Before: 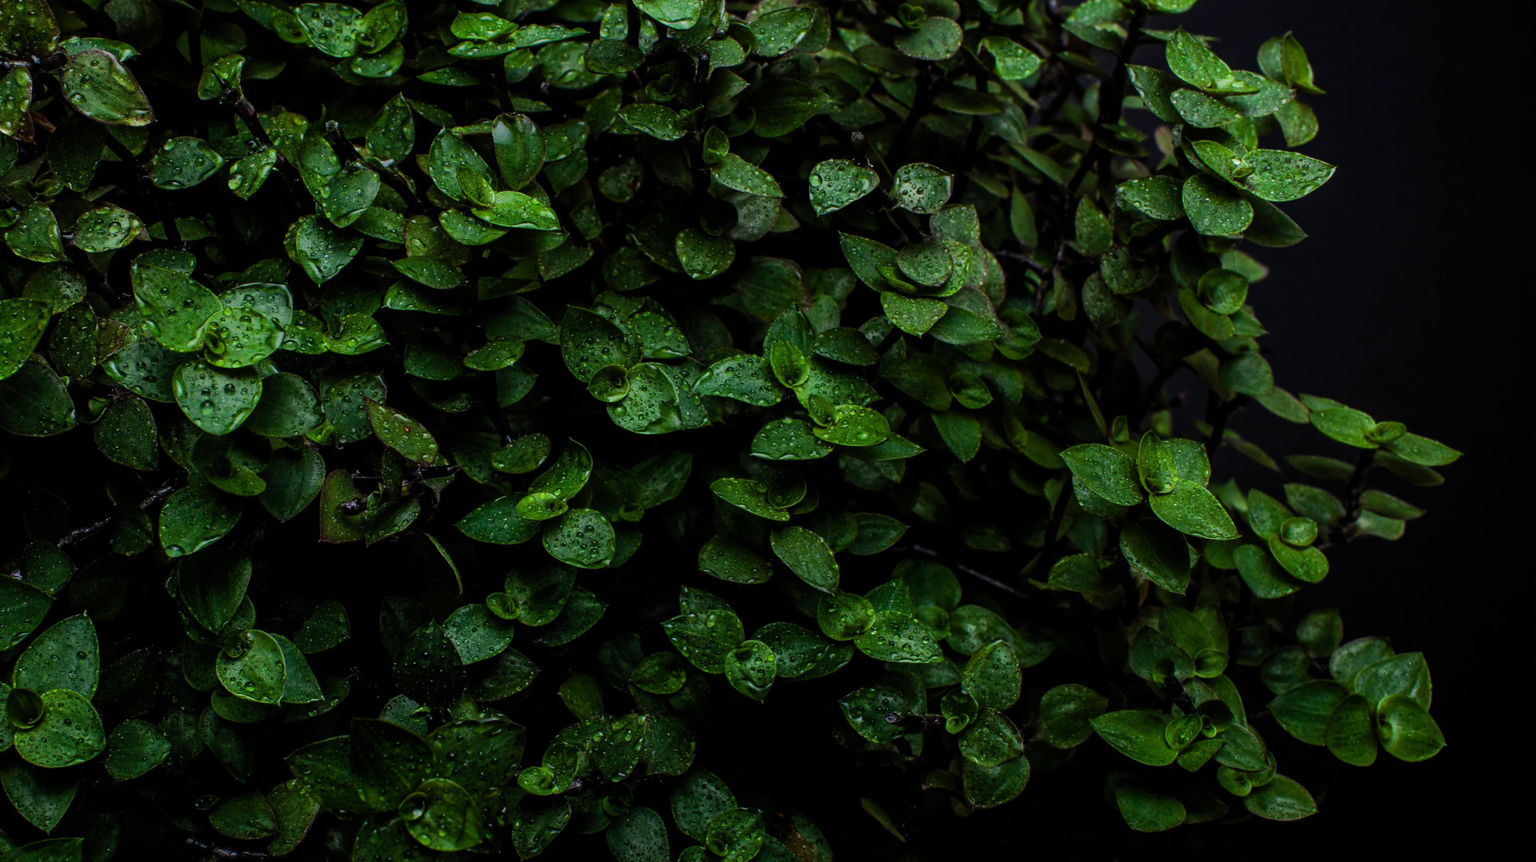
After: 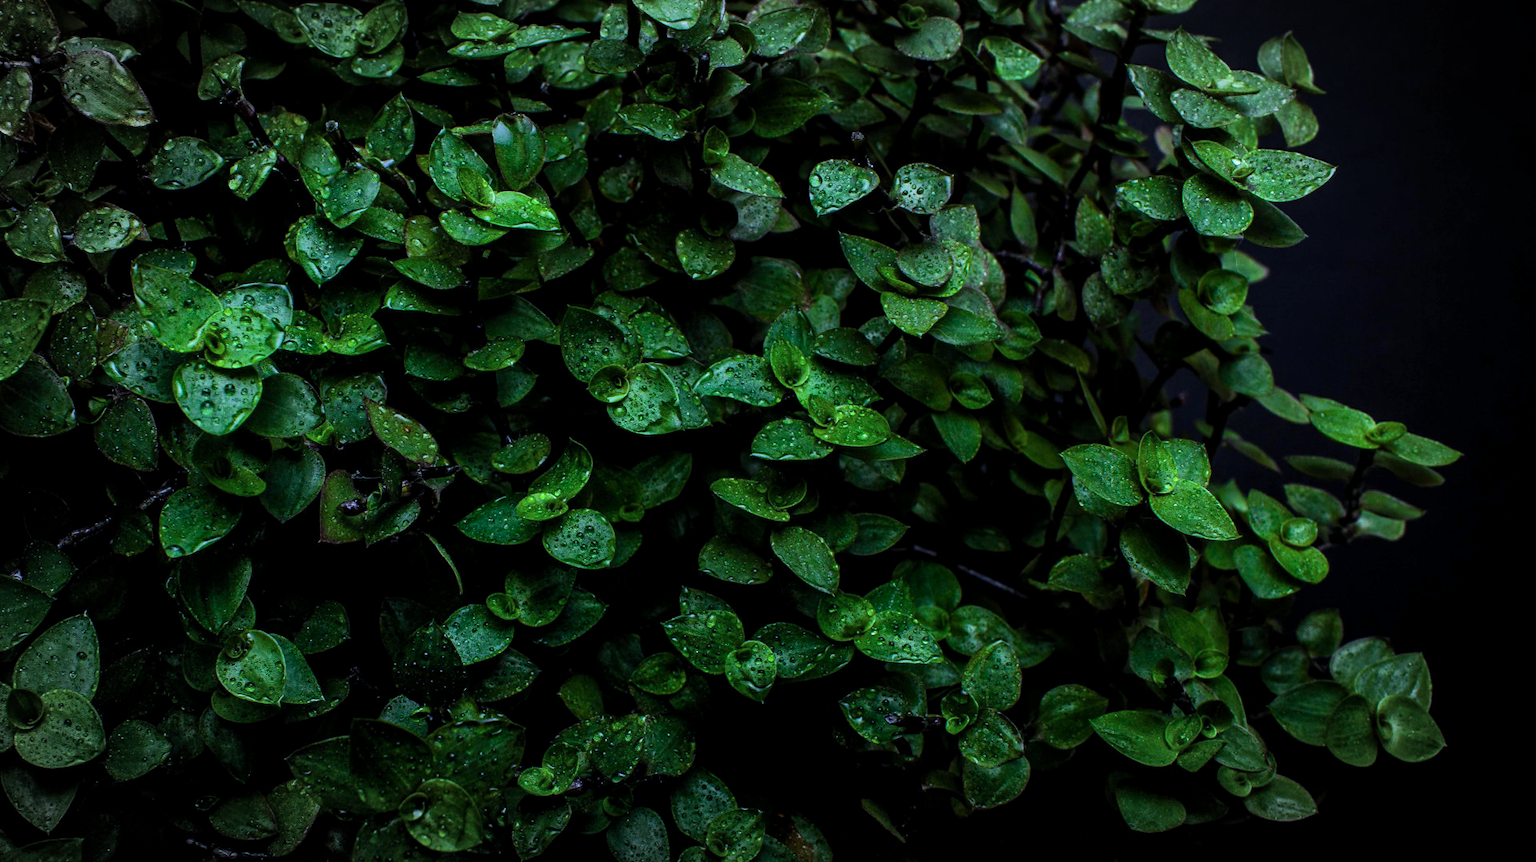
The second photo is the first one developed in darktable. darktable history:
color calibration: x 0.37, y 0.382, temperature 4313.32 K
exposure: black level correction 0.001, exposure 0.5 EV, compensate exposure bias true, compensate highlight preservation false
white balance: red 0.931, blue 1.11
vignetting: automatic ratio true
